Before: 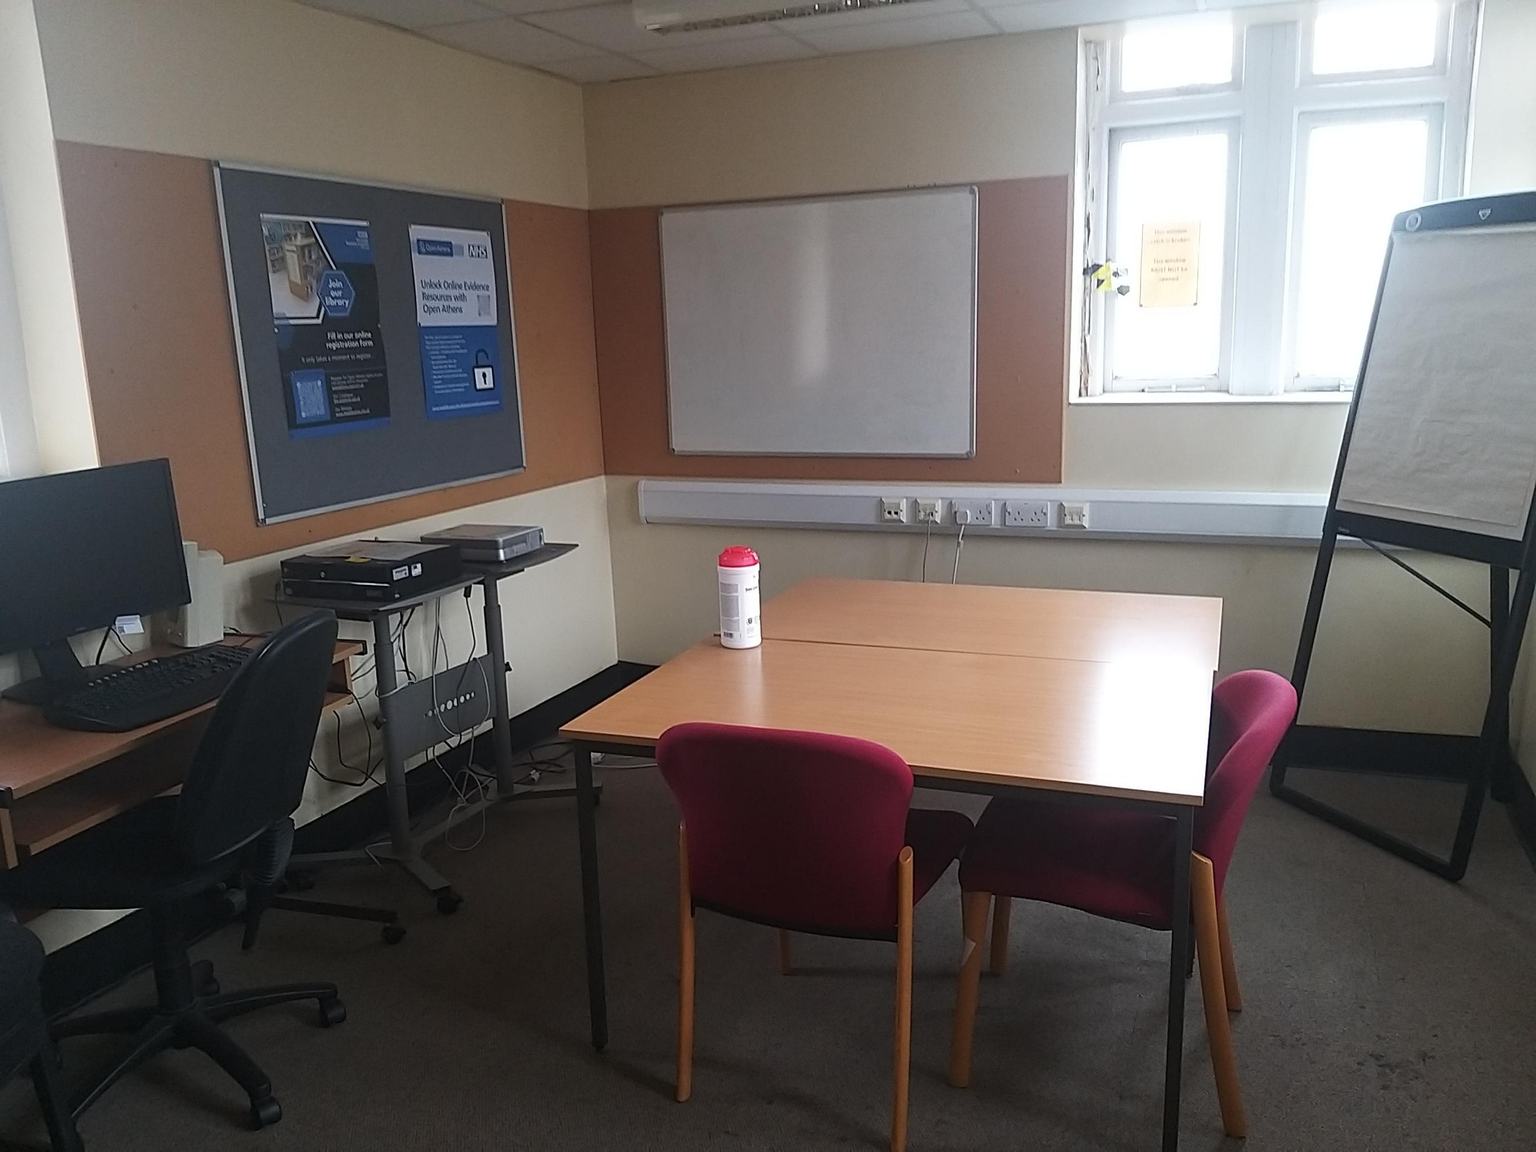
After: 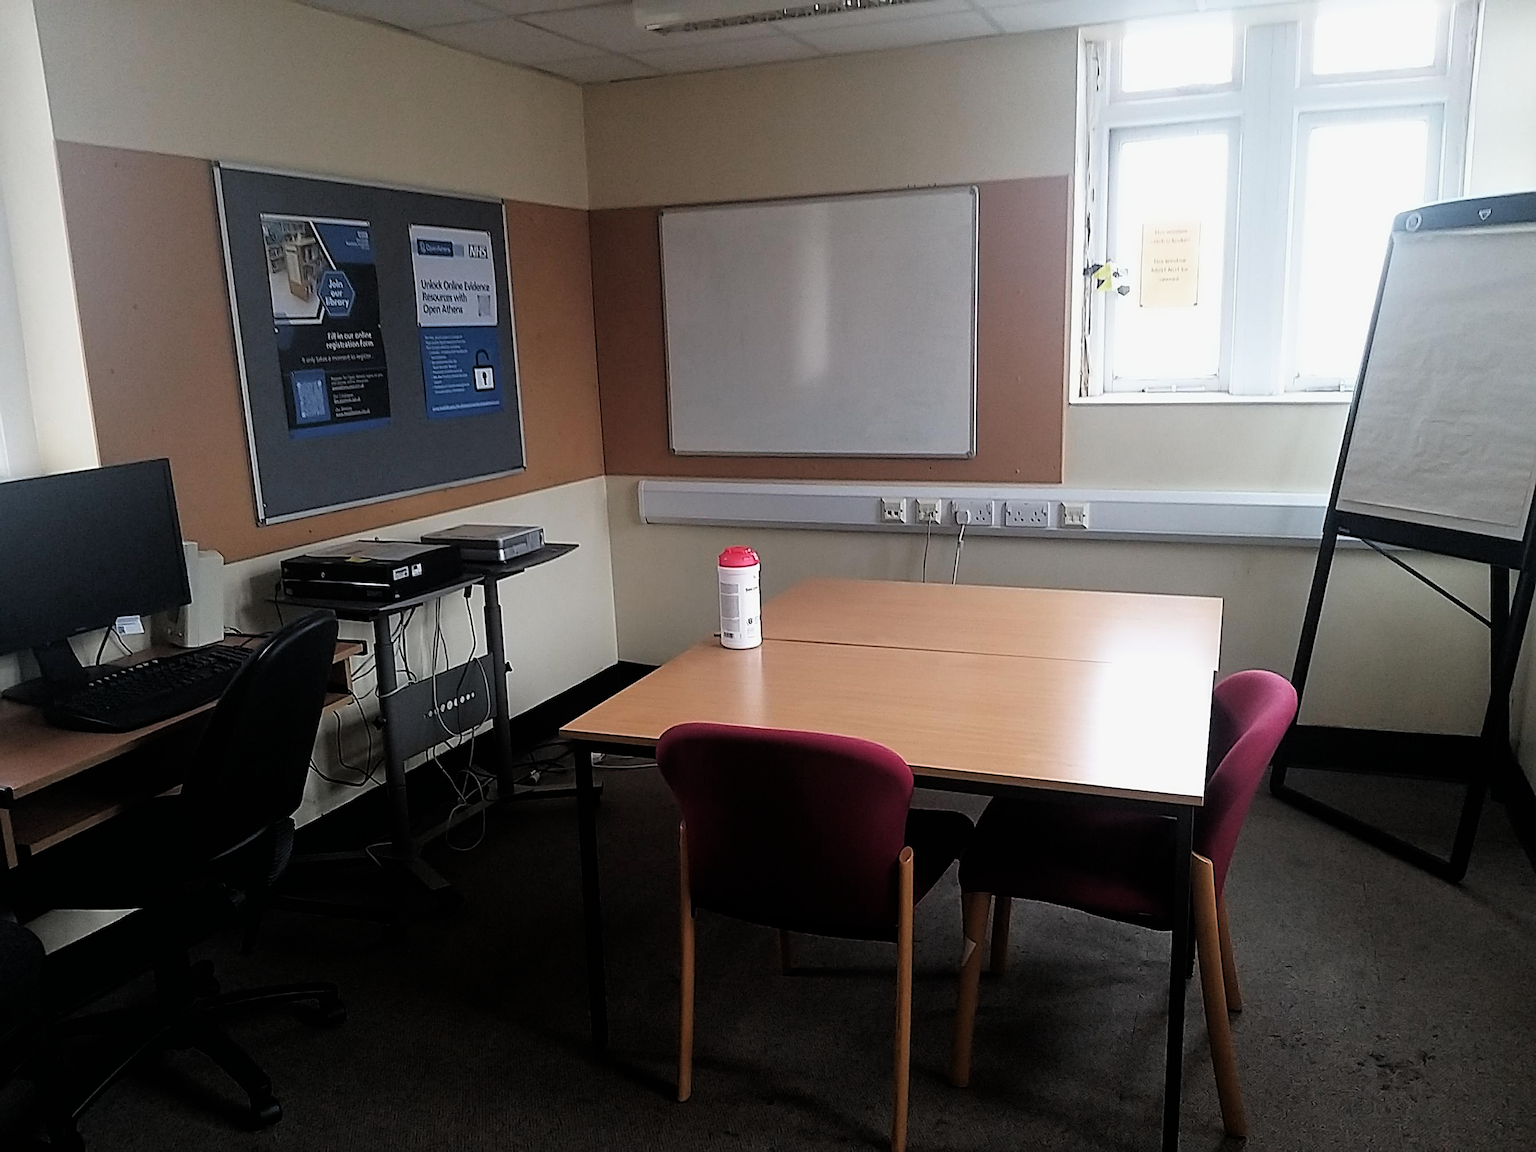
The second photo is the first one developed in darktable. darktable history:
sharpen: on, module defaults
white balance: emerald 1
filmic rgb: black relative exposure -4.93 EV, white relative exposure 2.84 EV, hardness 3.72
color zones: curves: ch0 [(0, 0.5) (0.143, 0.5) (0.286, 0.456) (0.429, 0.5) (0.571, 0.5) (0.714, 0.5) (0.857, 0.5) (1, 0.5)]; ch1 [(0, 0.5) (0.143, 0.5) (0.286, 0.422) (0.429, 0.5) (0.571, 0.5) (0.714, 0.5) (0.857, 0.5) (1, 0.5)]
